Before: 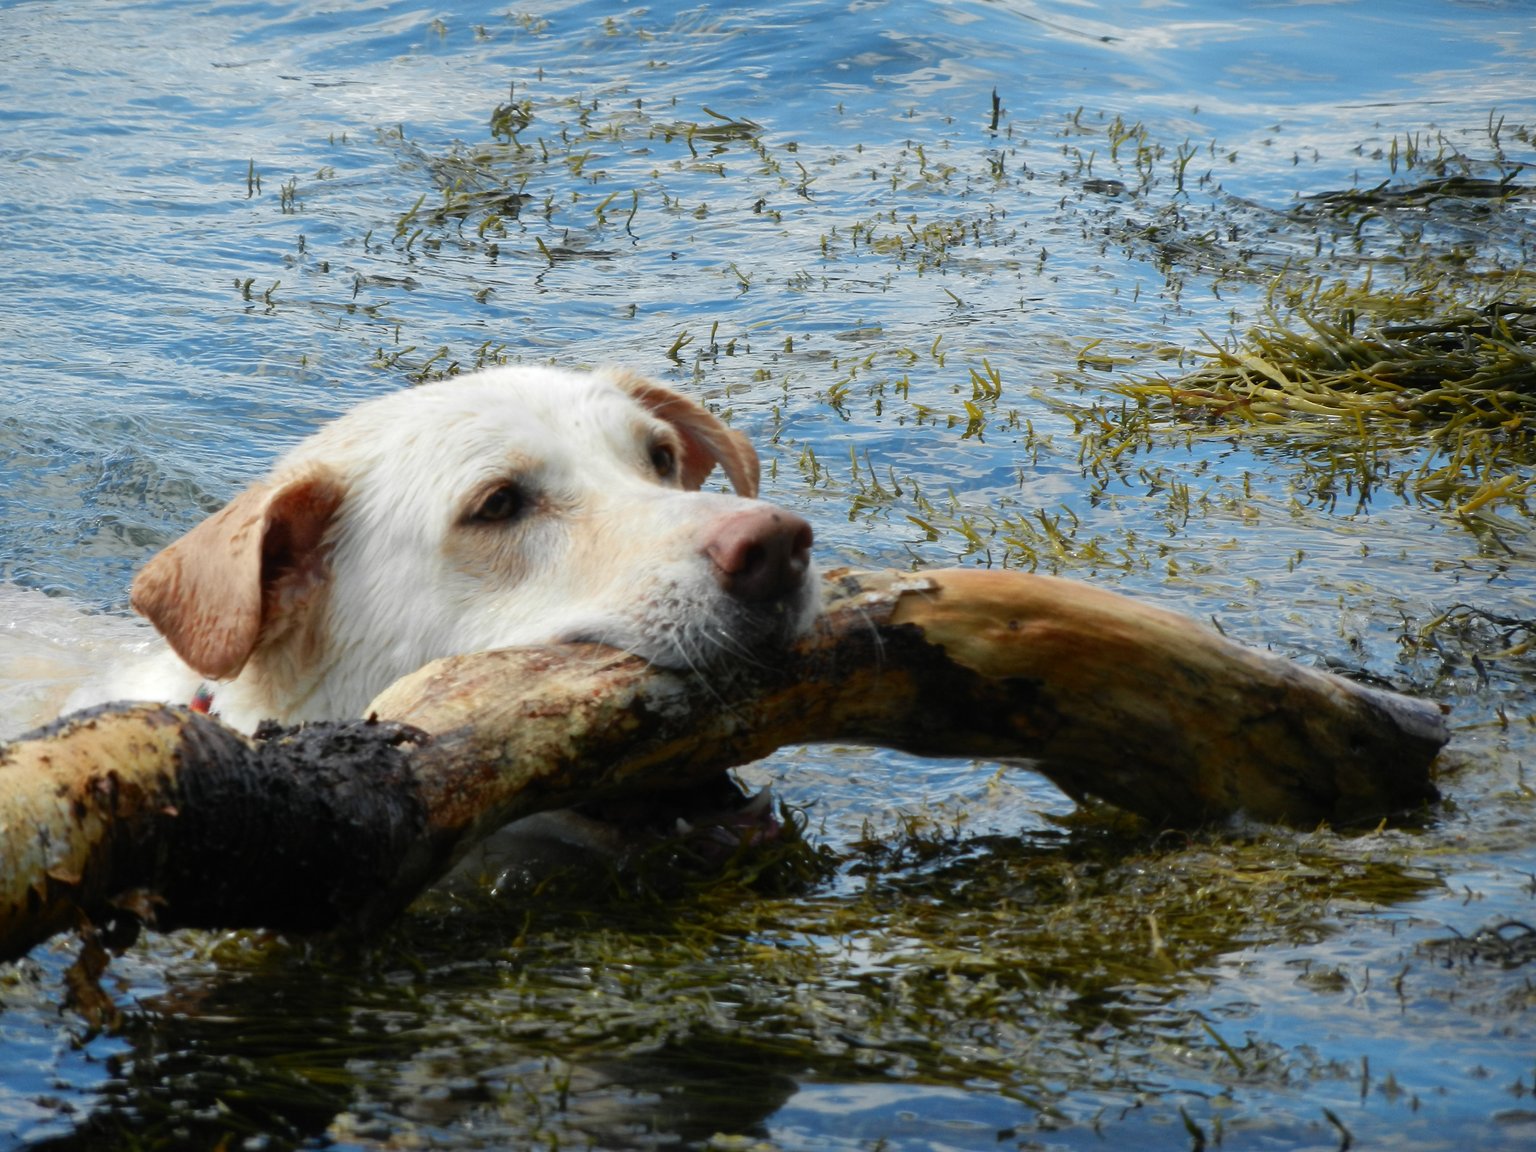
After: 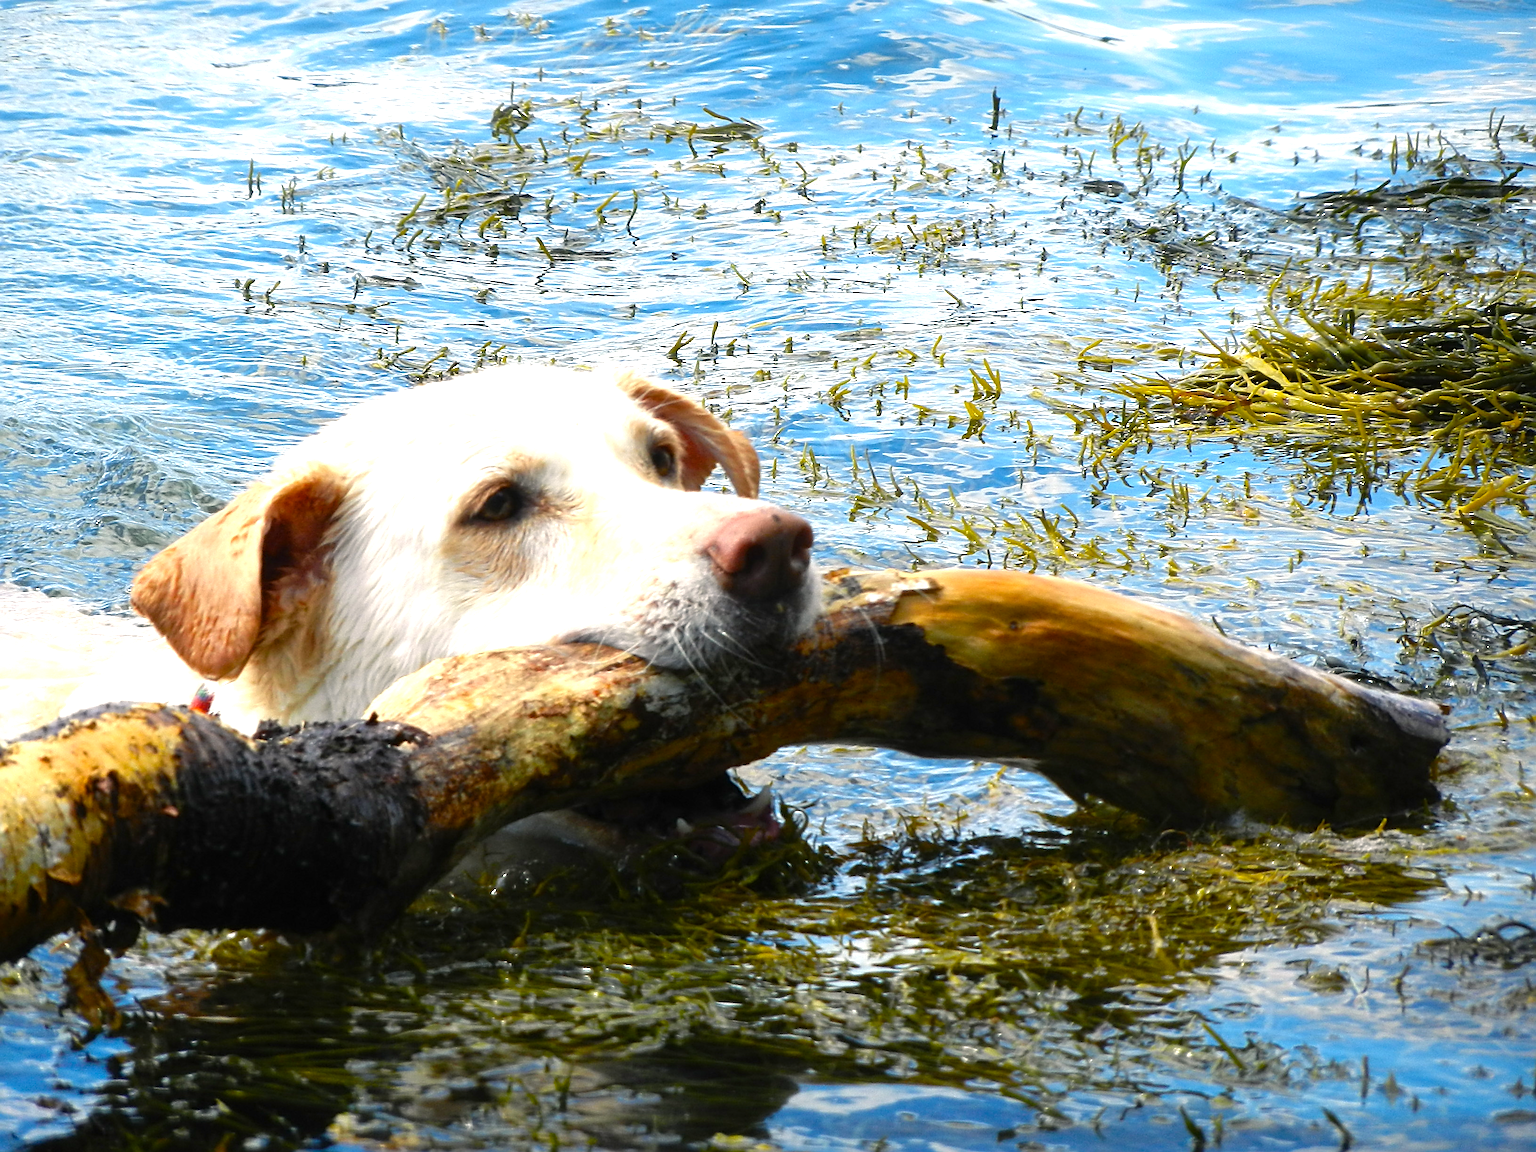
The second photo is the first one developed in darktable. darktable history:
sharpen: radius 2.797, amount 0.719
tone equalizer: mask exposure compensation -0.509 EV
color balance rgb: highlights gain › chroma 1.651%, highlights gain › hue 55.81°, linear chroma grading › global chroma 0.724%, perceptual saturation grading › global saturation 31.217%, perceptual brilliance grading › global brilliance 29.715%
